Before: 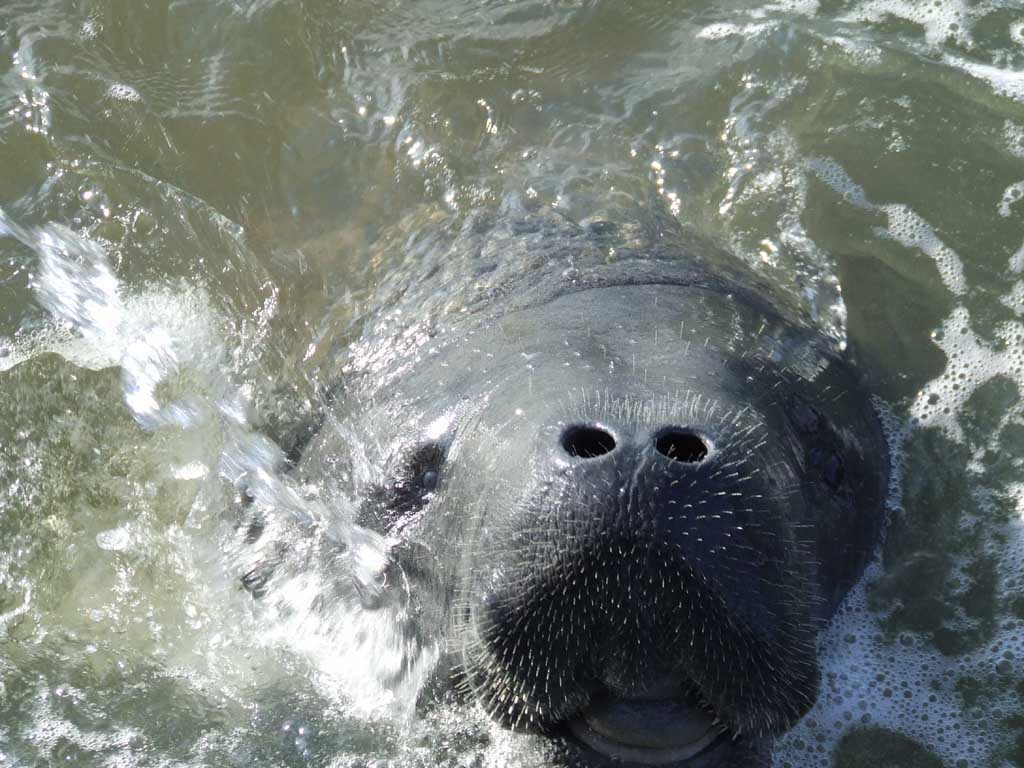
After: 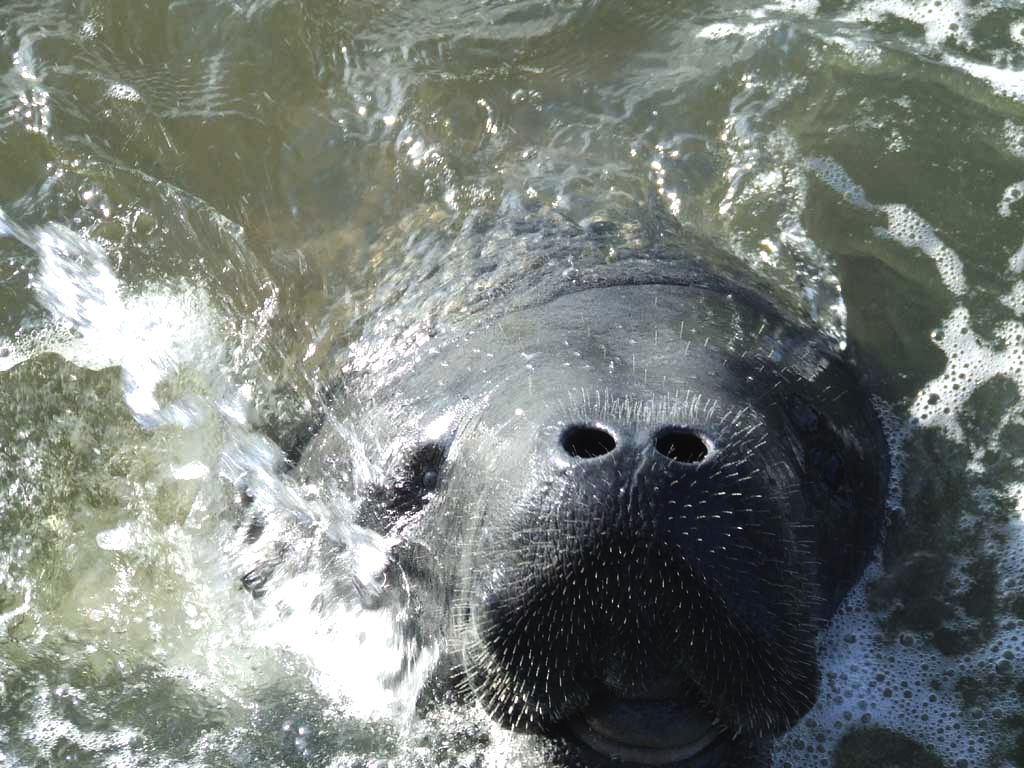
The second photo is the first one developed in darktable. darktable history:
tone equalizer: on, module defaults
color balance rgb: shadows lift › luminance -10%, power › luminance -9%, linear chroma grading › global chroma 10%, global vibrance 10%, contrast 15%, saturation formula JzAzBz (2021)
exposure: black level correction -0.008, exposure 0.067 EV, compensate highlight preservation false
